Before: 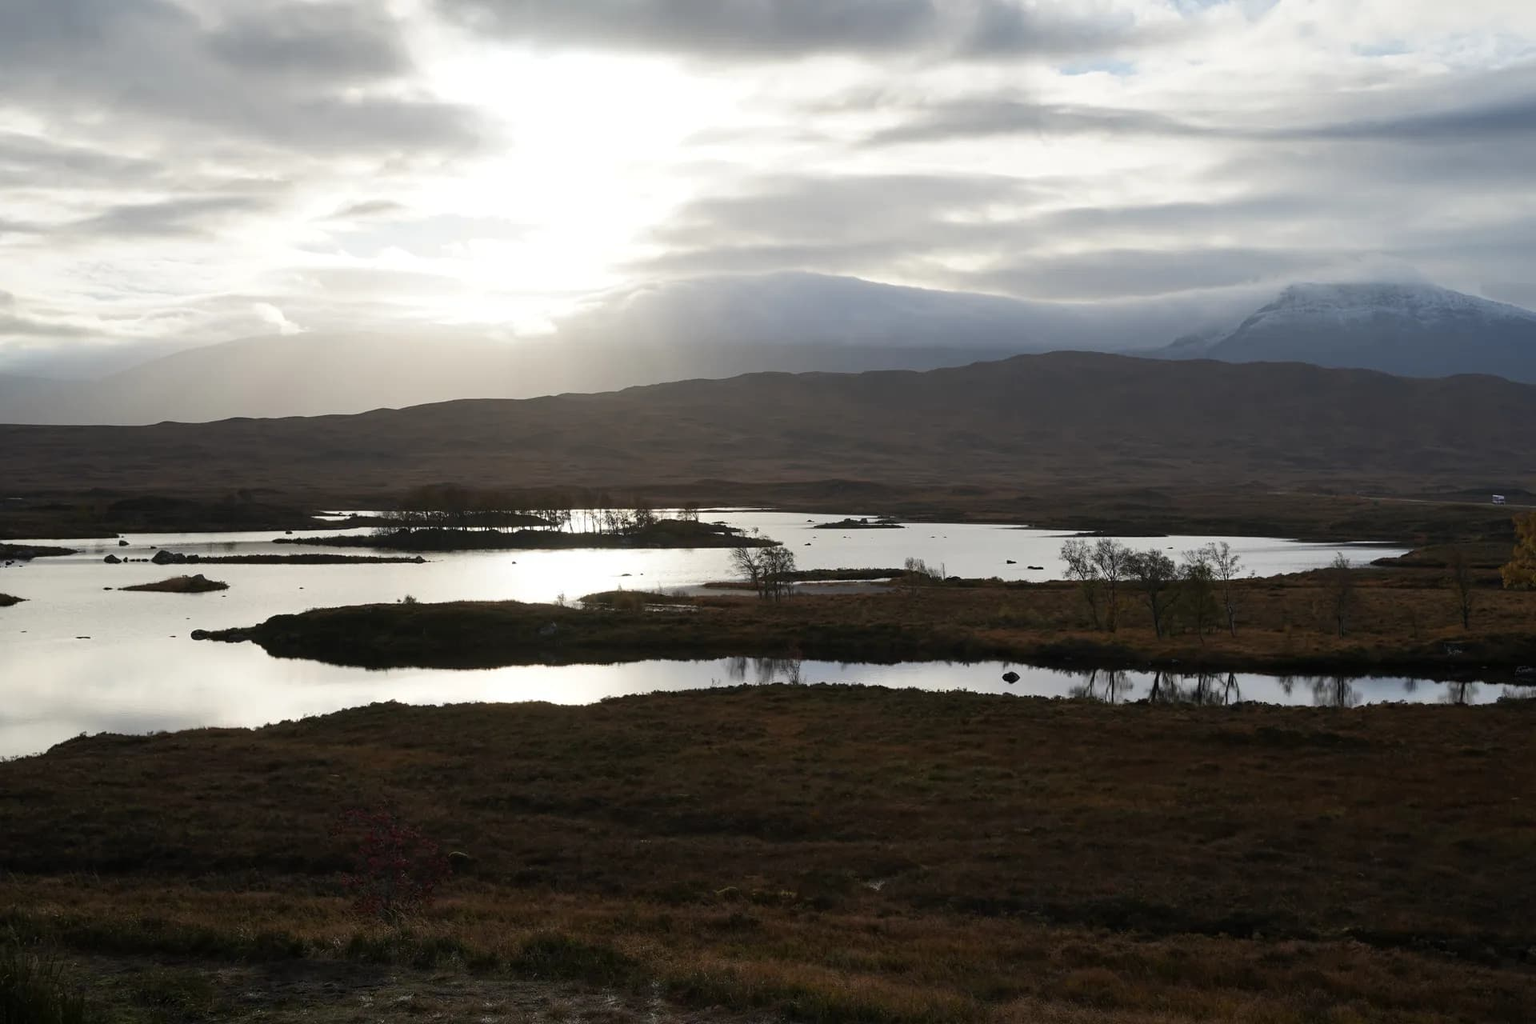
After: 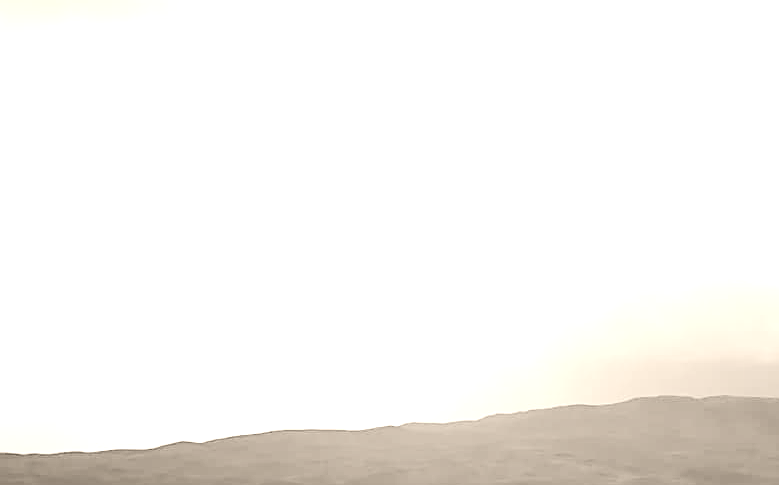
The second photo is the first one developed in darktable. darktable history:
sharpen: on, module defaults
levels: levels [0, 0.476, 0.951]
color correction: highlights a* -14.62, highlights b* -16.22, shadows a* 10.12, shadows b* 29.4
tone equalizer: on, module defaults
tone curve: curves: ch0 [(0, 0) (0.003, 0.021) (0.011, 0.021) (0.025, 0.021) (0.044, 0.033) (0.069, 0.053) (0.1, 0.08) (0.136, 0.114) (0.177, 0.171) (0.224, 0.246) (0.277, 0.332) (0.335, 0.424) (0.399, 0.496) (0.468, 0.561) (0.543, 0.627) (0.623, 0.685) (0.709, 0.741) (0.801, 0.813) (0.898, 0.902) (1, 1)], preserve colors none
color balance rgb: perceptual saturation grading › global saturation 25%, global vibrance 20%
colorize: hue 34.49°, saturation 35.33%, source mix 100%, version 1
crop: left 15.452%, top 5.459%, right 43.956%, bottom 56.62%
